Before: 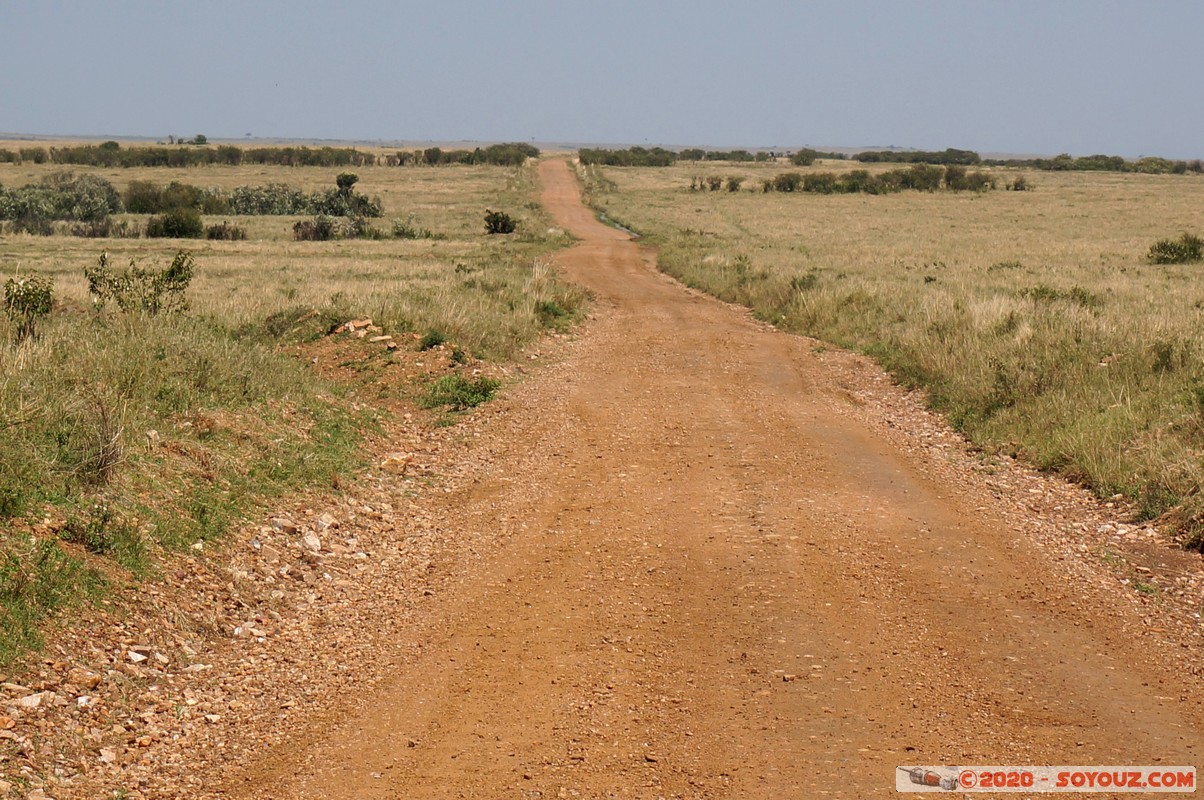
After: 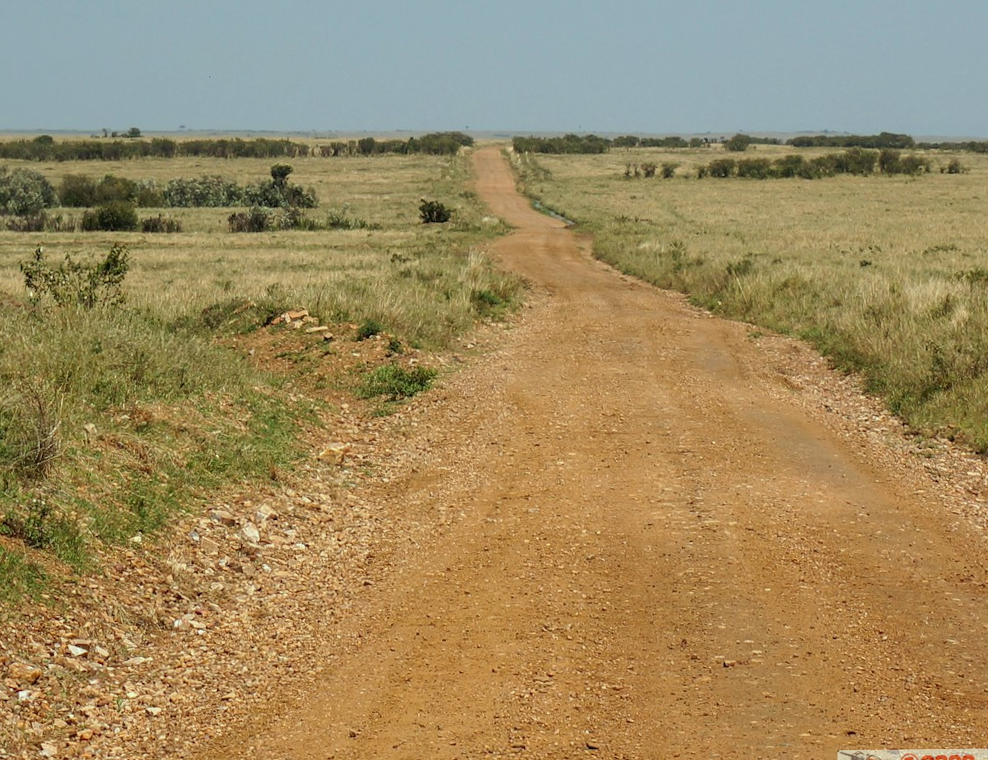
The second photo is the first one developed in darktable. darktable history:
crop and rotate: angle 0.702°, left 4.461%, top 0.617%, right 11.898%, bottom 2.53%
color correction: highlights a* -8.65, highlights b* 3.18
local contrast: detail 109%
